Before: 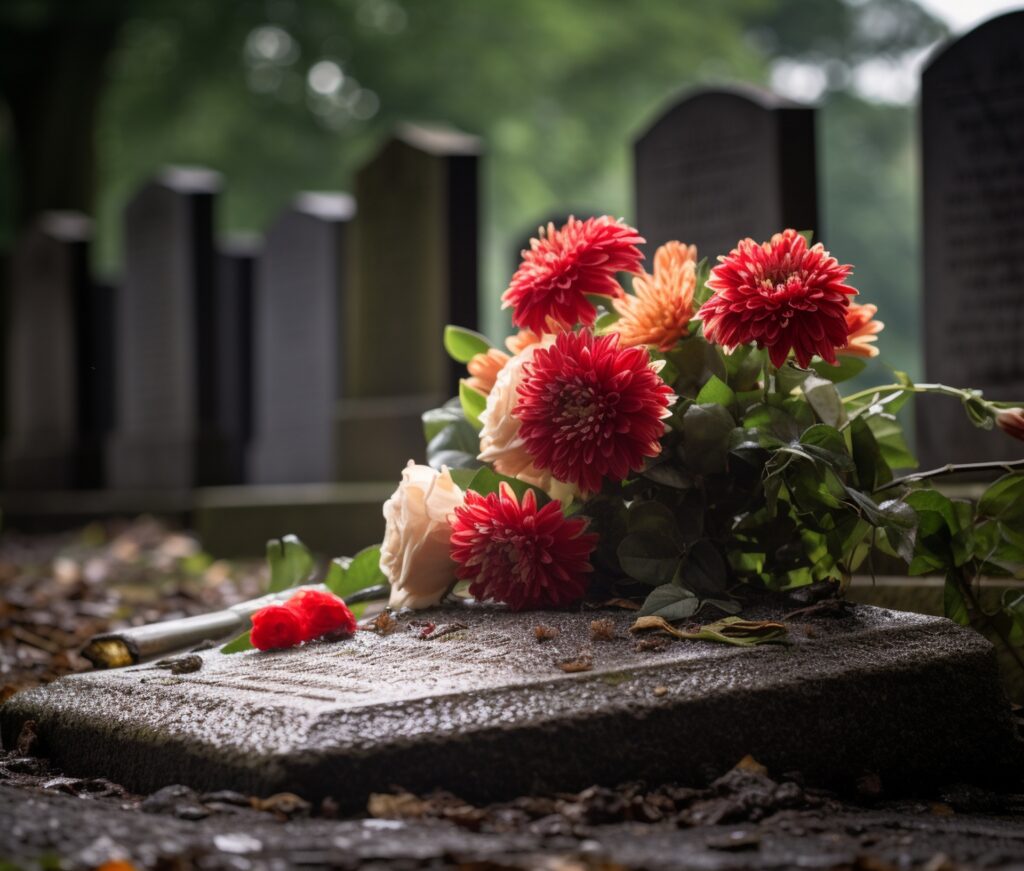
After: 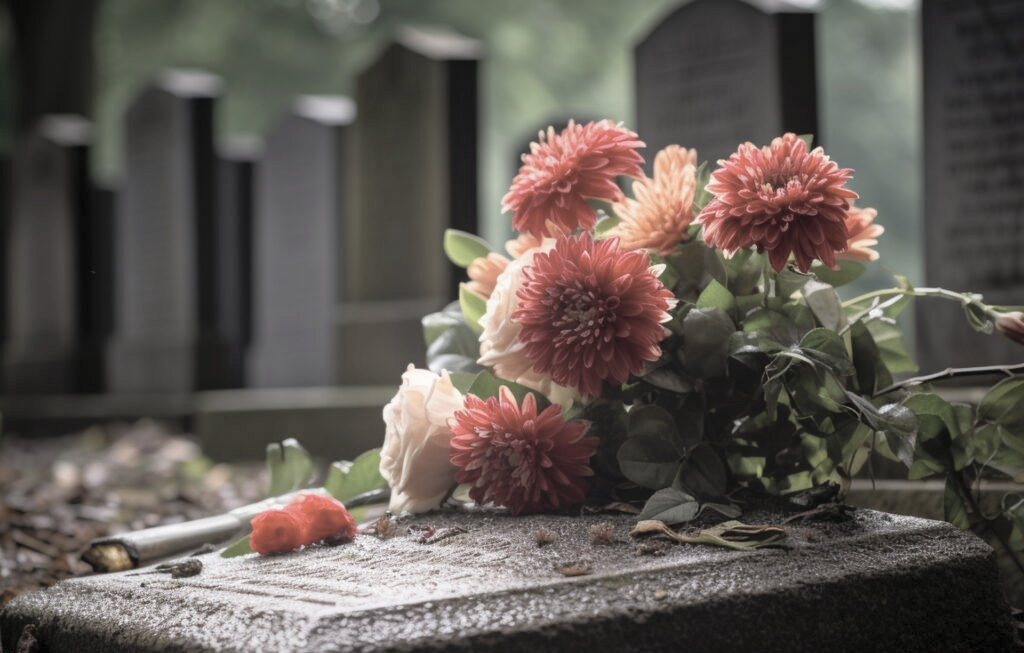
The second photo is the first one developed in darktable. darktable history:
crop: top 11.035%, bottom 13.896%
contrast brightness saturation: brightness 0.187, saturation -0.49
